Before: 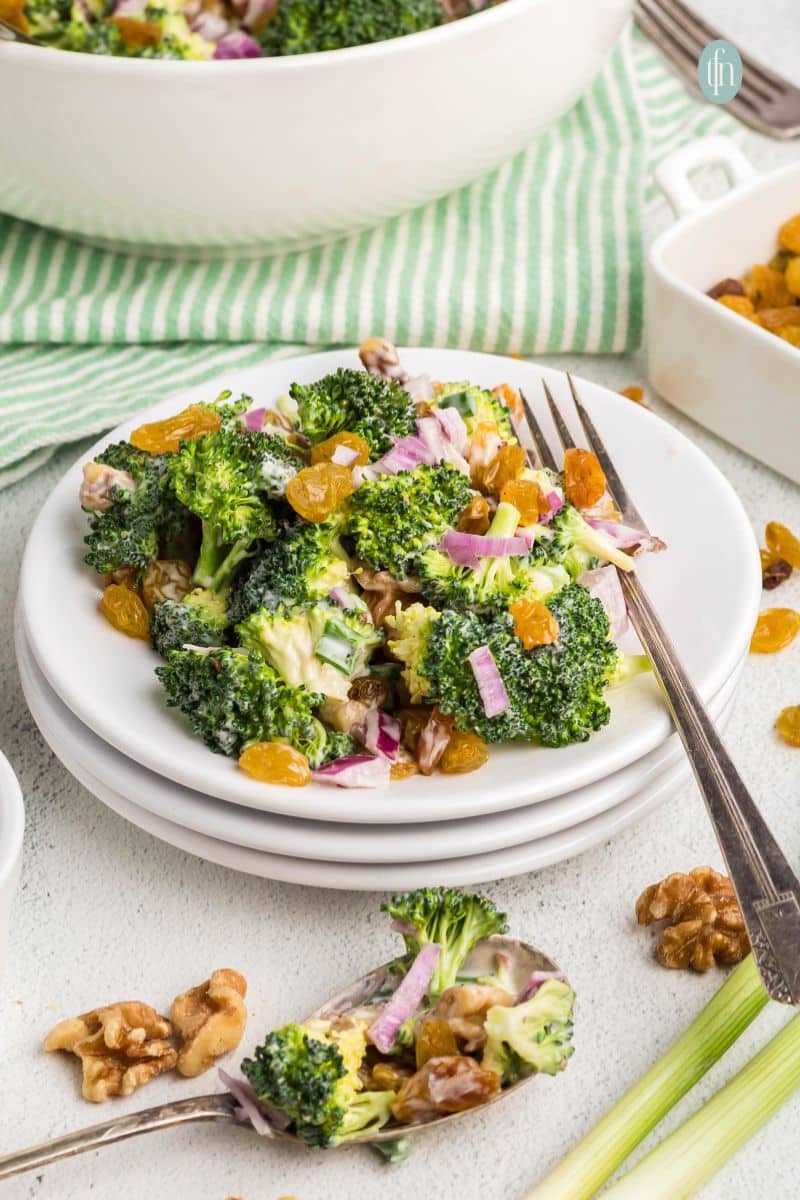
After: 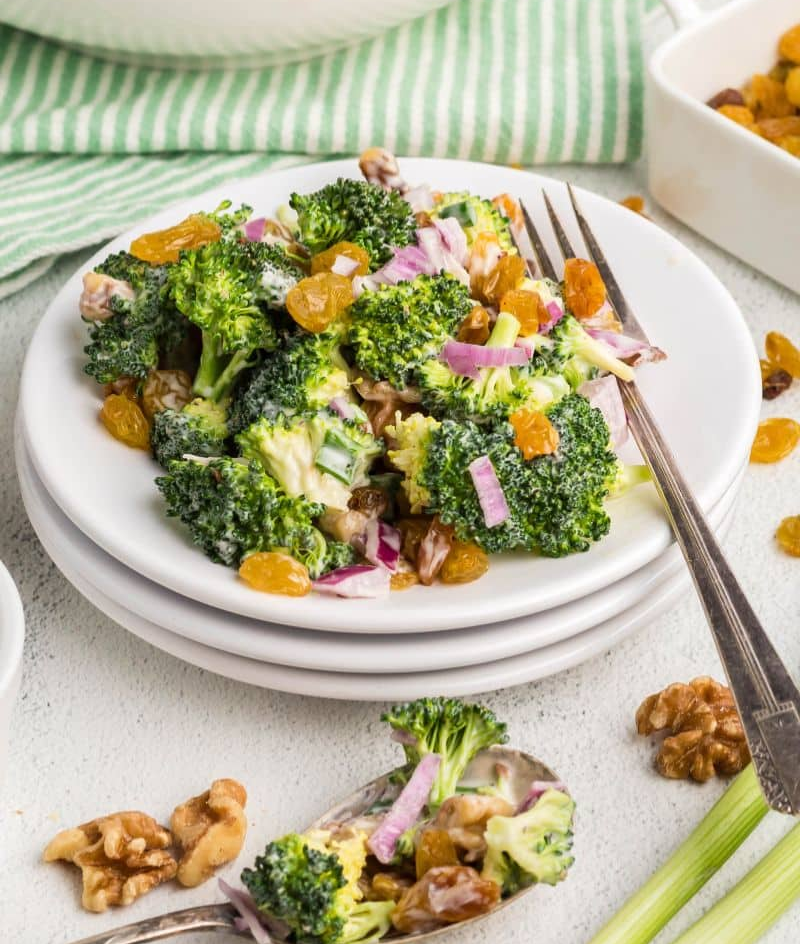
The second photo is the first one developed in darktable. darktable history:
crop and rotate: top 15.847%, bottom 5.449%
